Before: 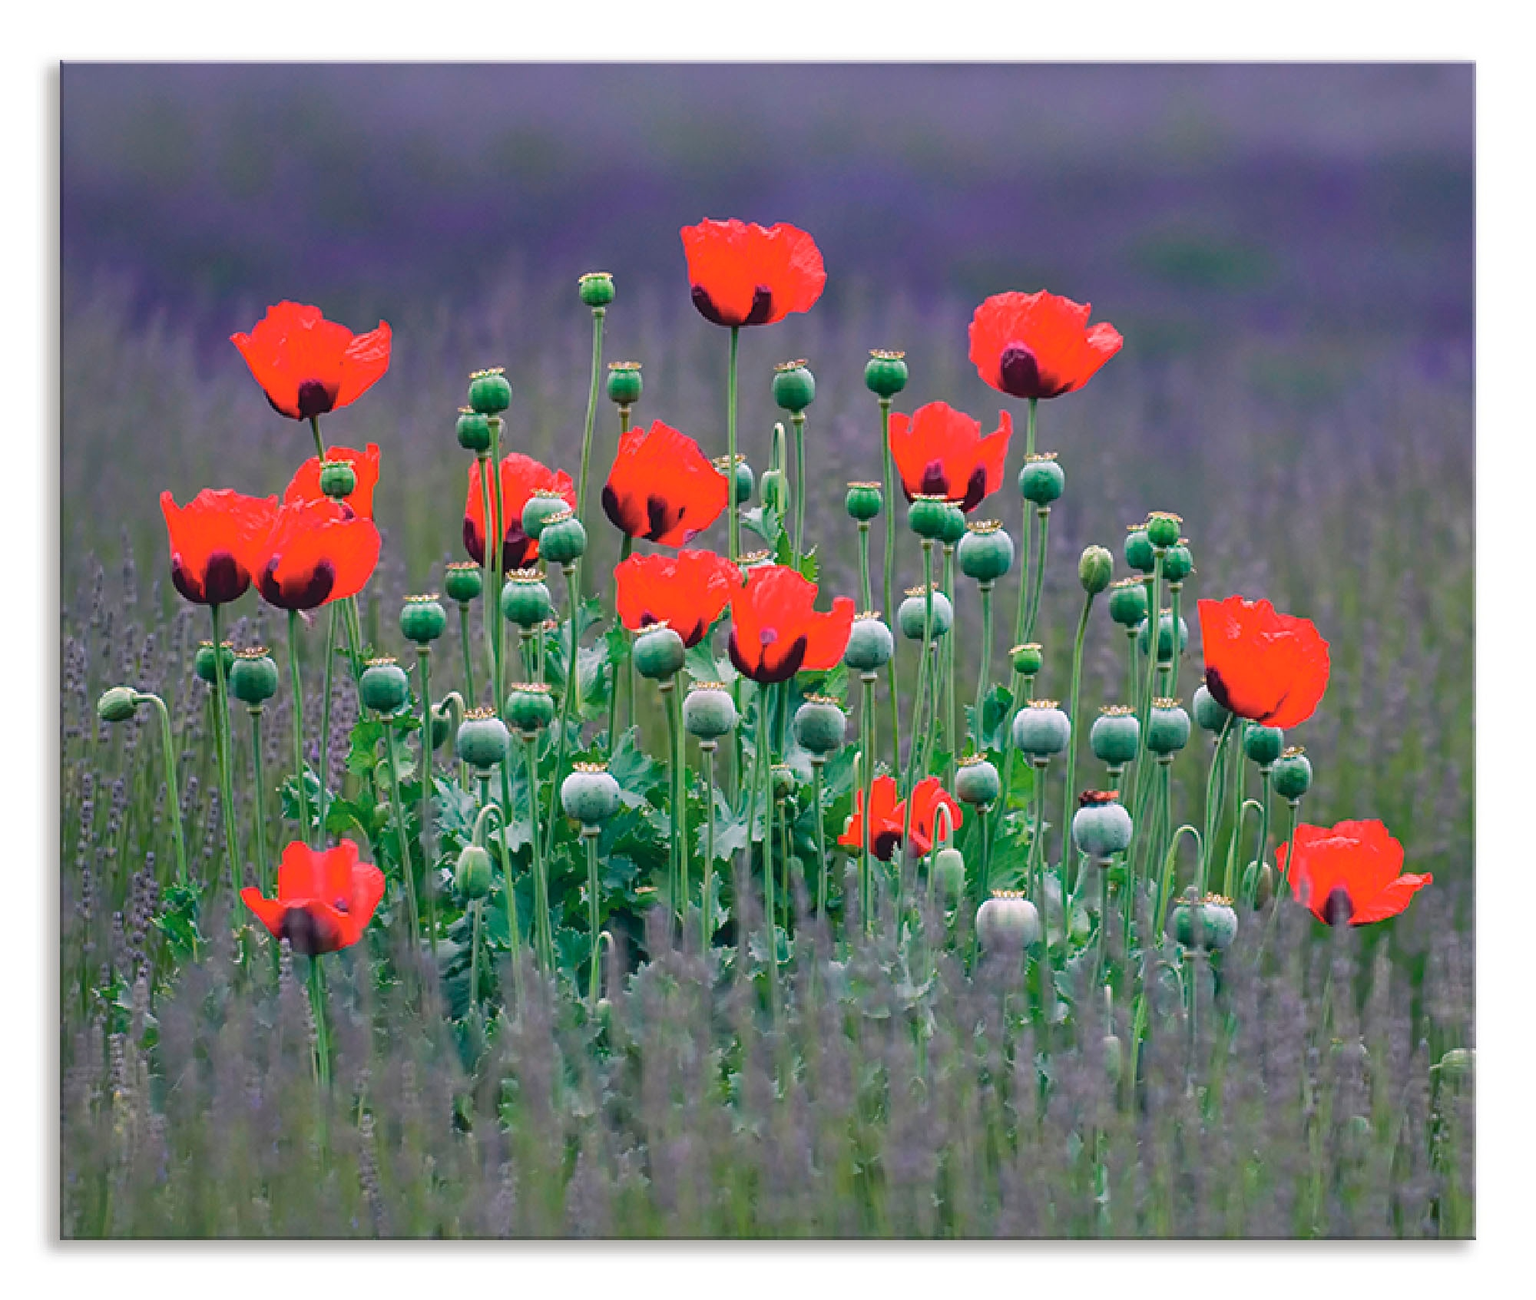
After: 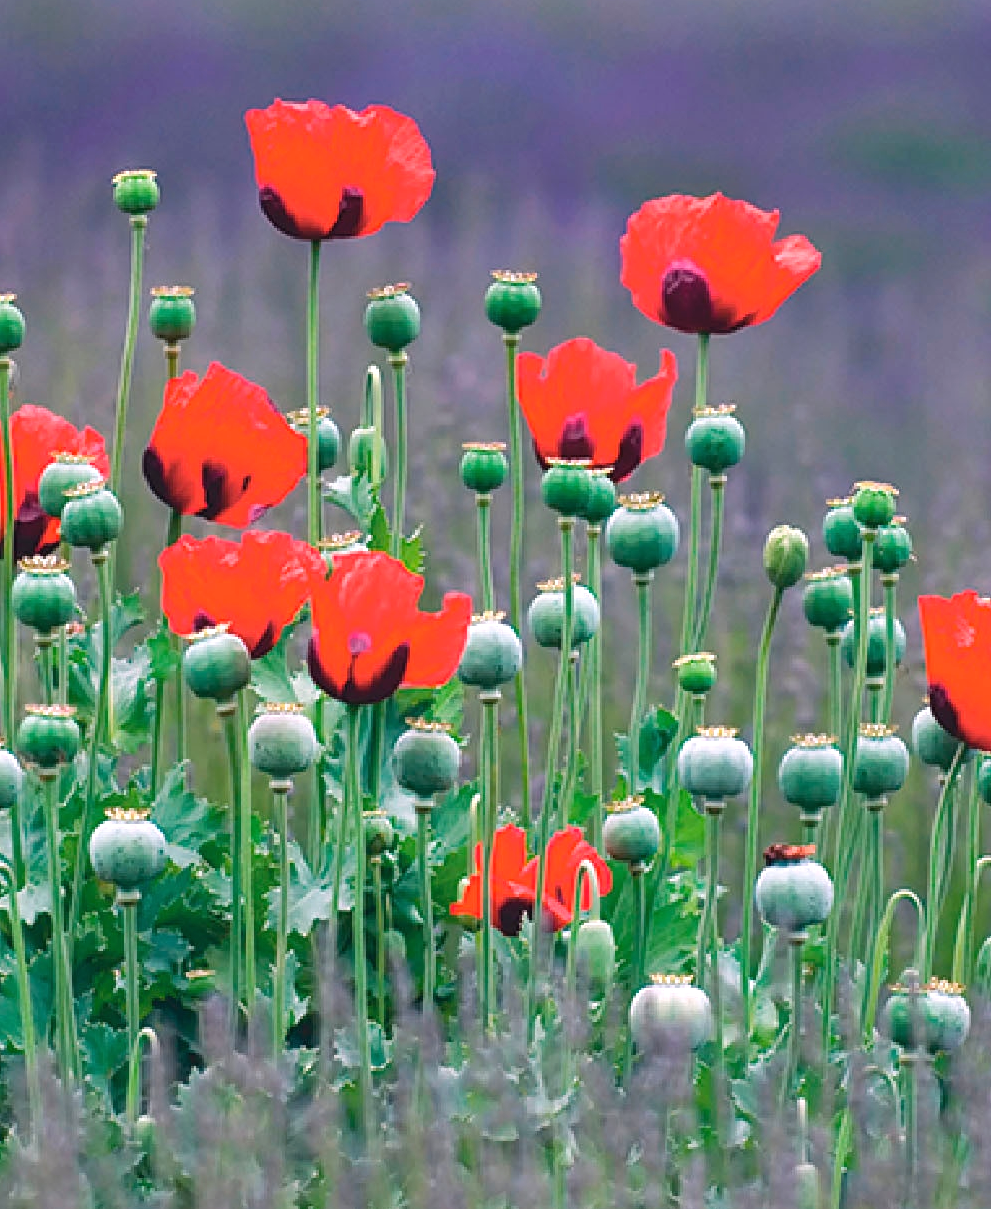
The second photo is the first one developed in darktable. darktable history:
exposure: black level correction 0, exposure 0.4 EV, compensate exposure bias true, compensate highlight preservation false
crop: left 32.075%, top 10.976%, right 18.355%, bottom 17.596%
